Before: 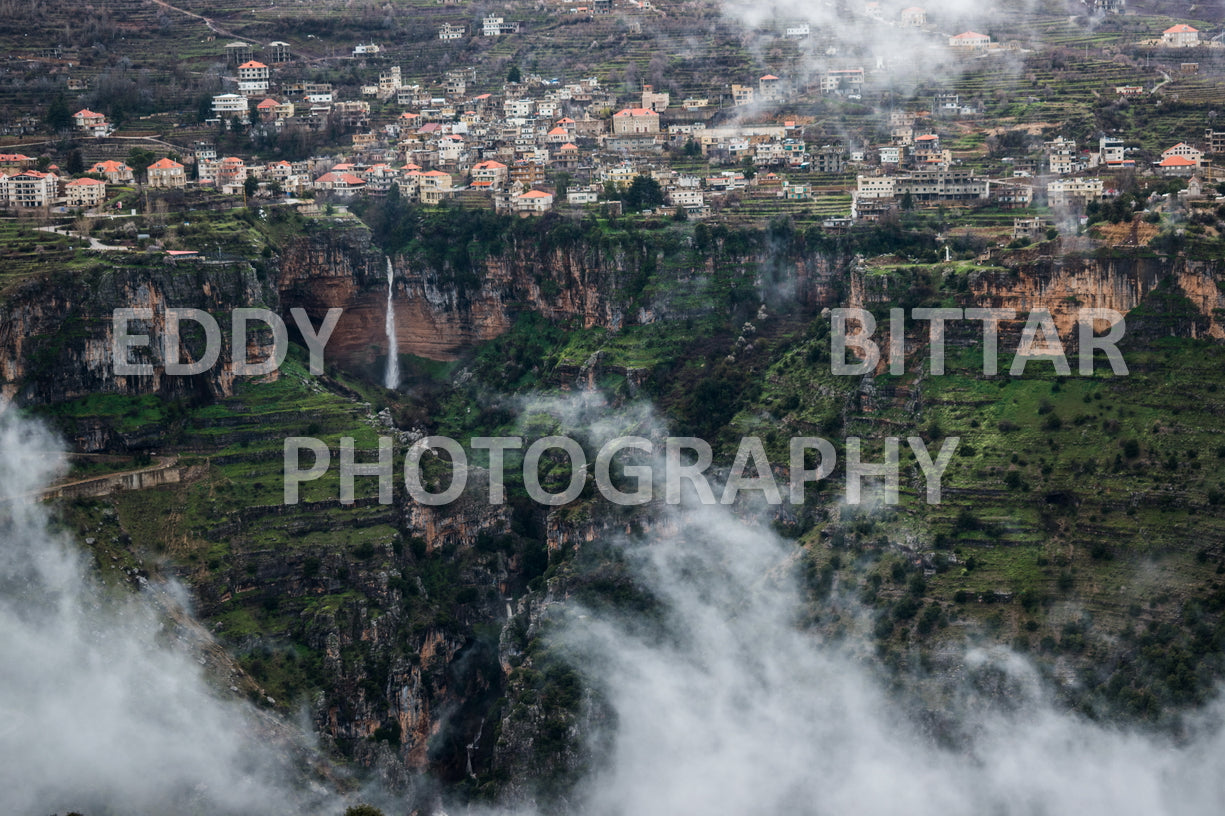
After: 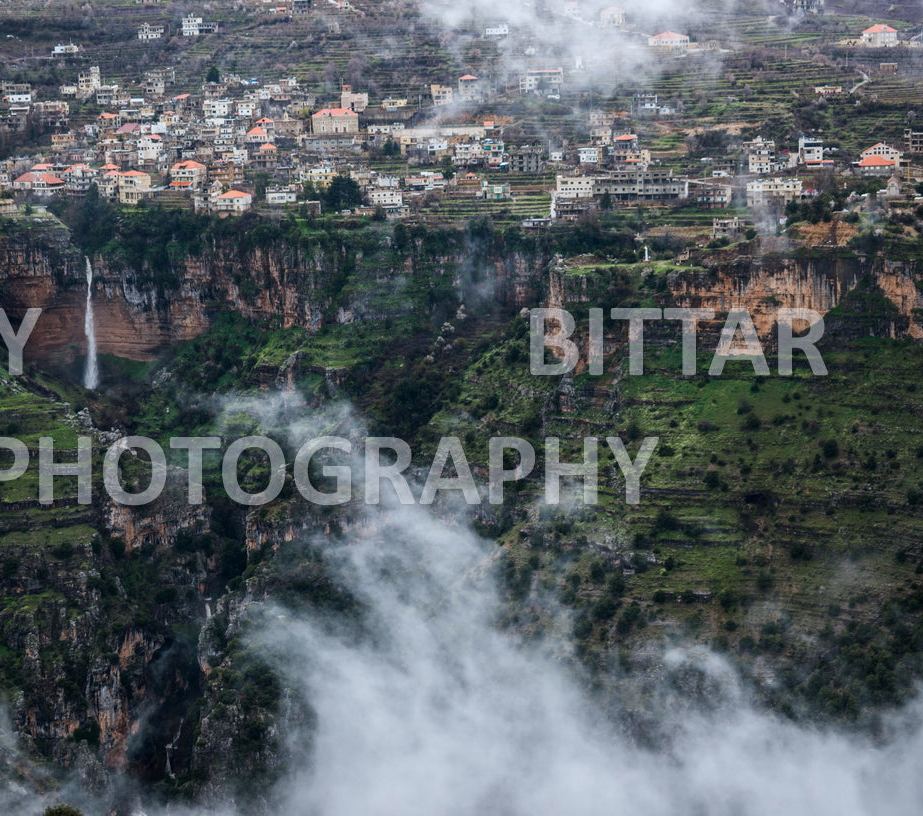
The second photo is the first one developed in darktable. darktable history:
crop and rotate: left 24.6%
white balance: red 0.98, blue 1.034
